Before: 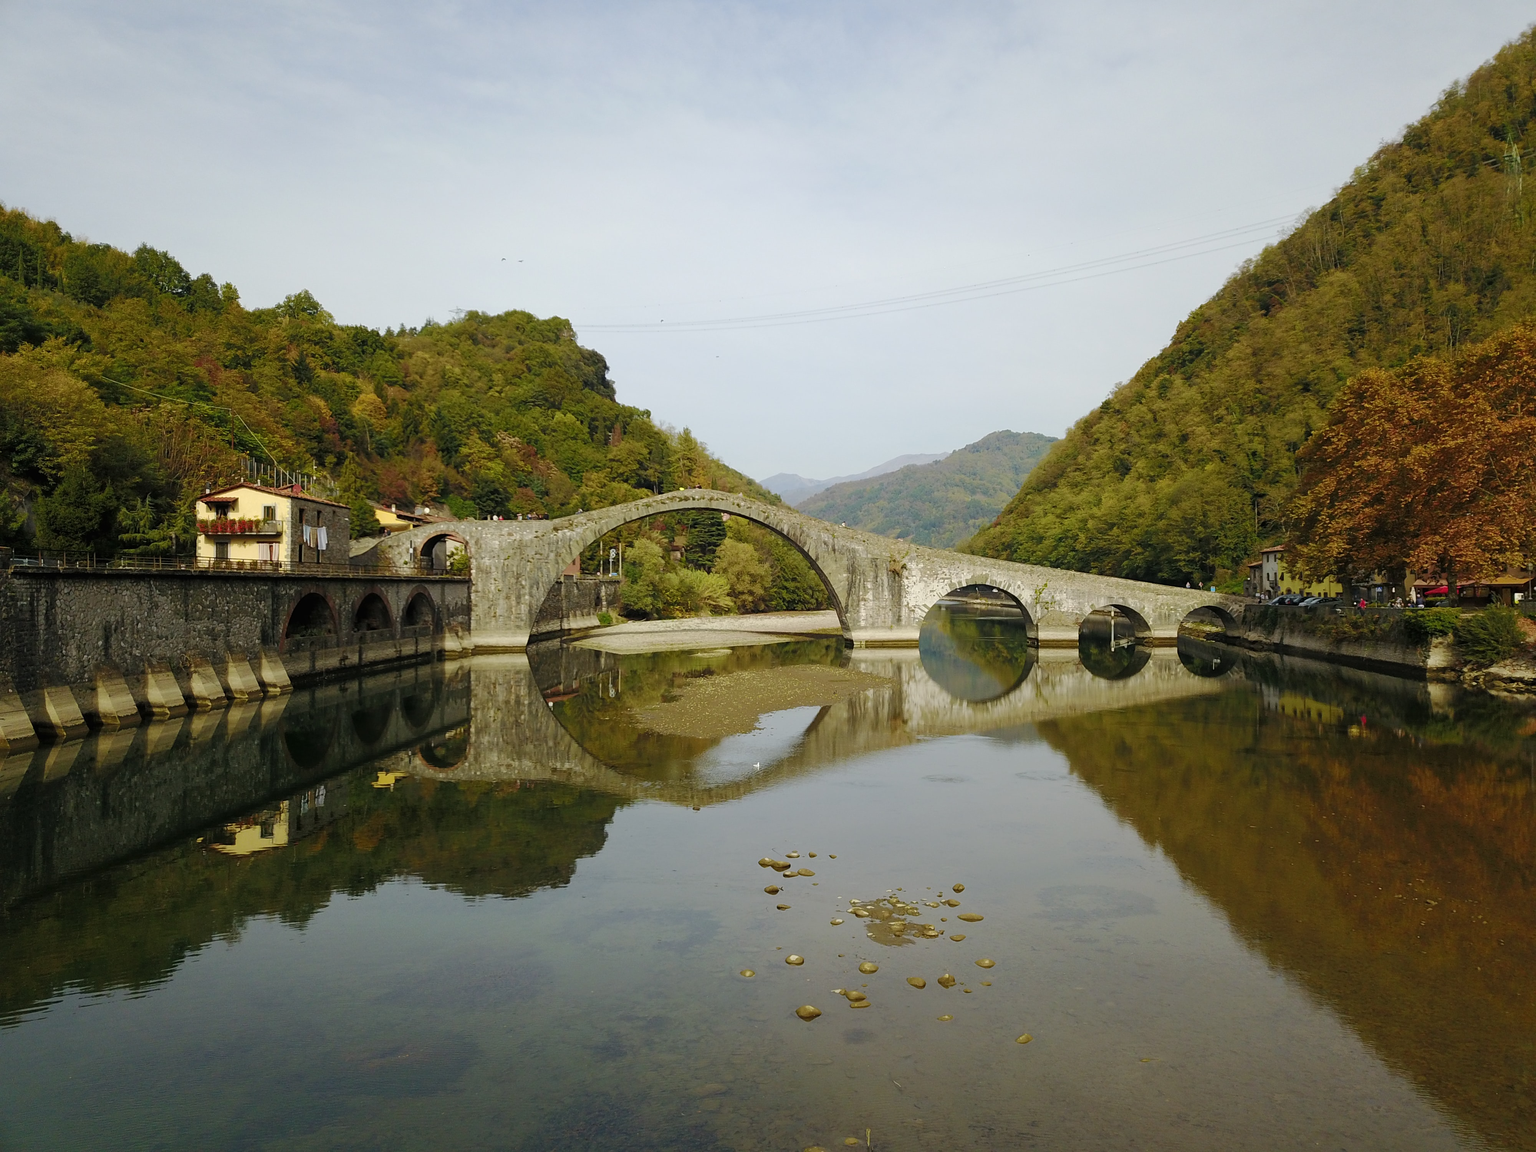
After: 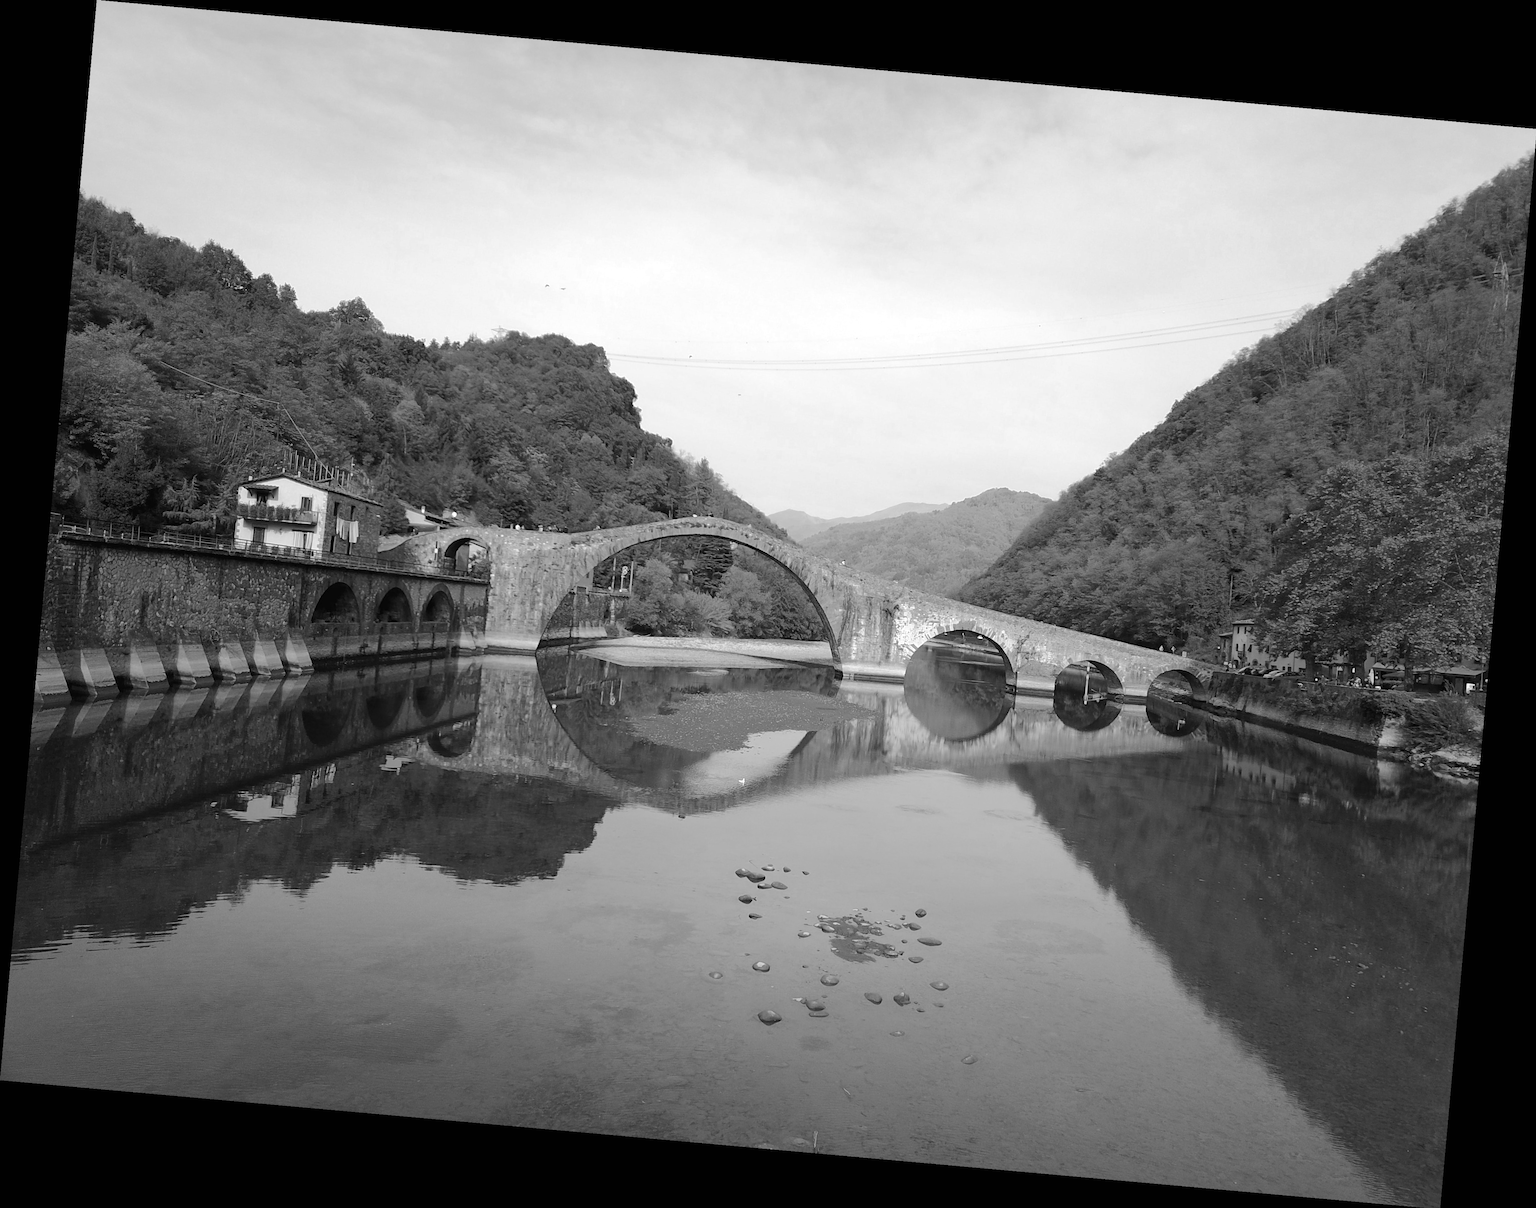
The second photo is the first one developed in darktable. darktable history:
rotate and perspective: rotation 5.12°, automatic cropping off
base curve: curves: ch0 [(0, 0) (0.235, 0.266) (0.503, 0.496) (0.786, 0.72) (1, 1)]
monochrome: a 16.01, b -2.65, highlights 0.52
exposure: black level correction 0, exposure 0.5 EV, compensate exposure bias true, compensate highlight preservation false
white balance: red 0.986, blue 1.01
color zones: curves: ch0 [(0, 0.425) (0.143, 0.422) (0.286, 0.42) (0.429, 0.419) (0.571, 0.419) (0.714, 0.42) (0.857, 0.422) (1, 0.425)]; ch1 [(0, 0.666) (0.143, 0.669) (0.286, 0.671) (0.429, 0.67) (0.571, 0.67) (0.714, 0.67) (0.857, 0.67) (1, 0.666)]
color balance rgb: perceptual saturation grading › global saturation 20%, global vibrance 20%
